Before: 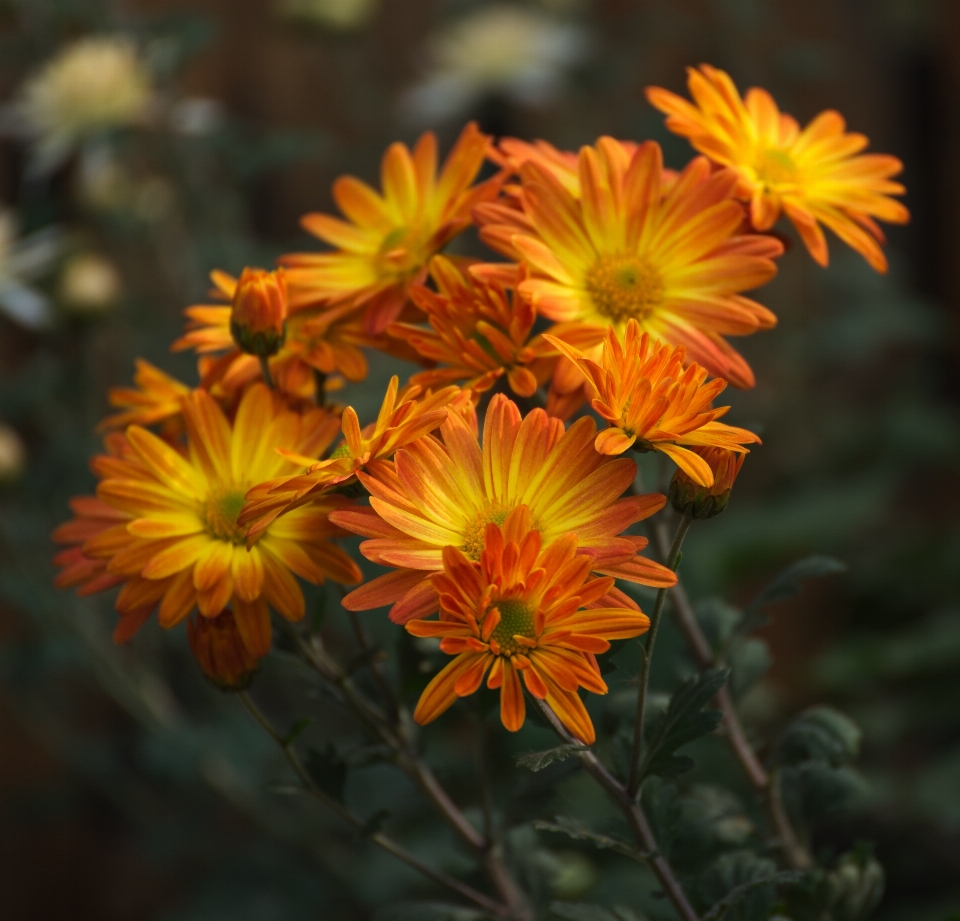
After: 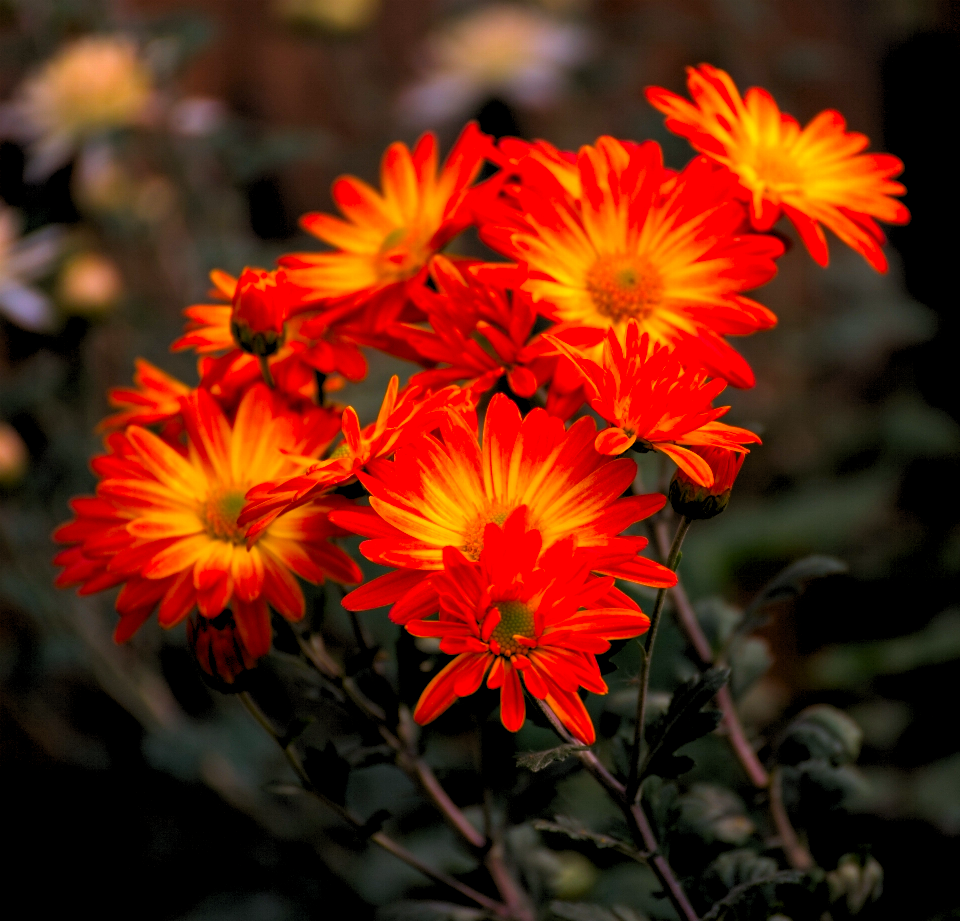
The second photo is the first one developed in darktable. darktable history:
color correction: highlights a* 19.5, highlights b* -11.53, saturation 1.69
rgb levels: levels [[0.013, 0.434, 0.89], [0, 0.5, 1], [0, 0.5, 1]]
